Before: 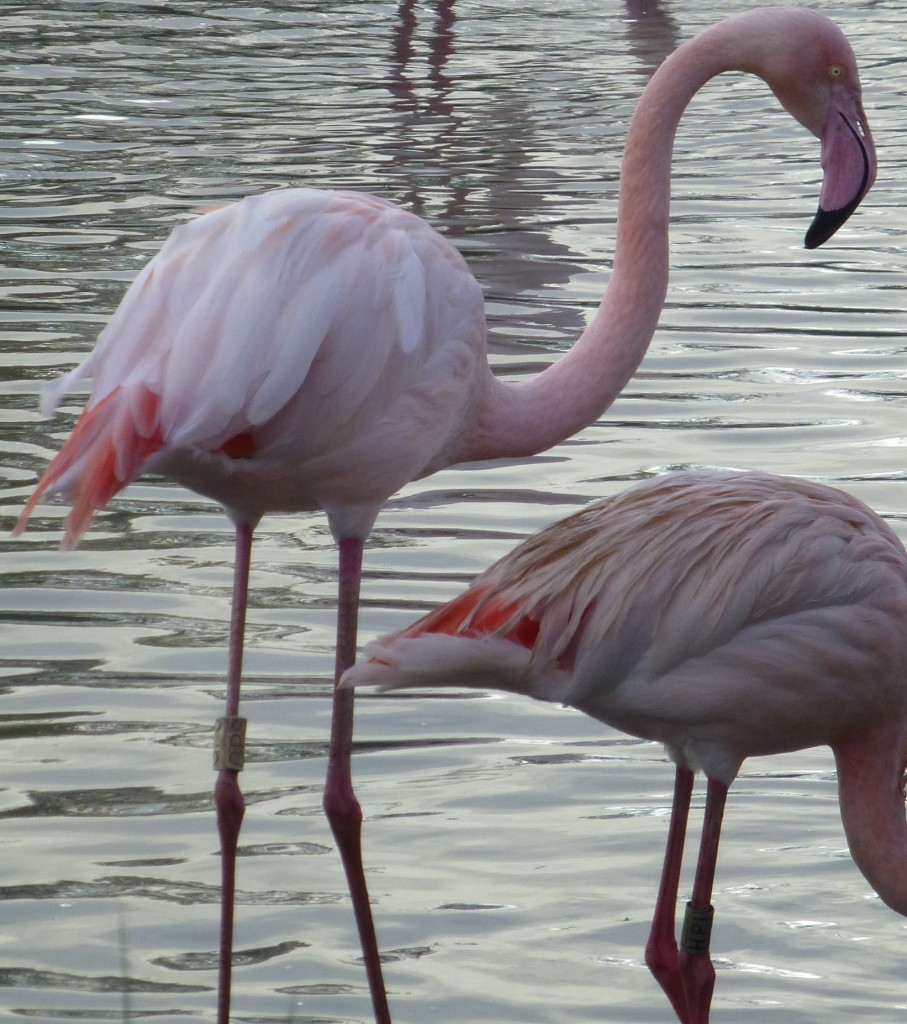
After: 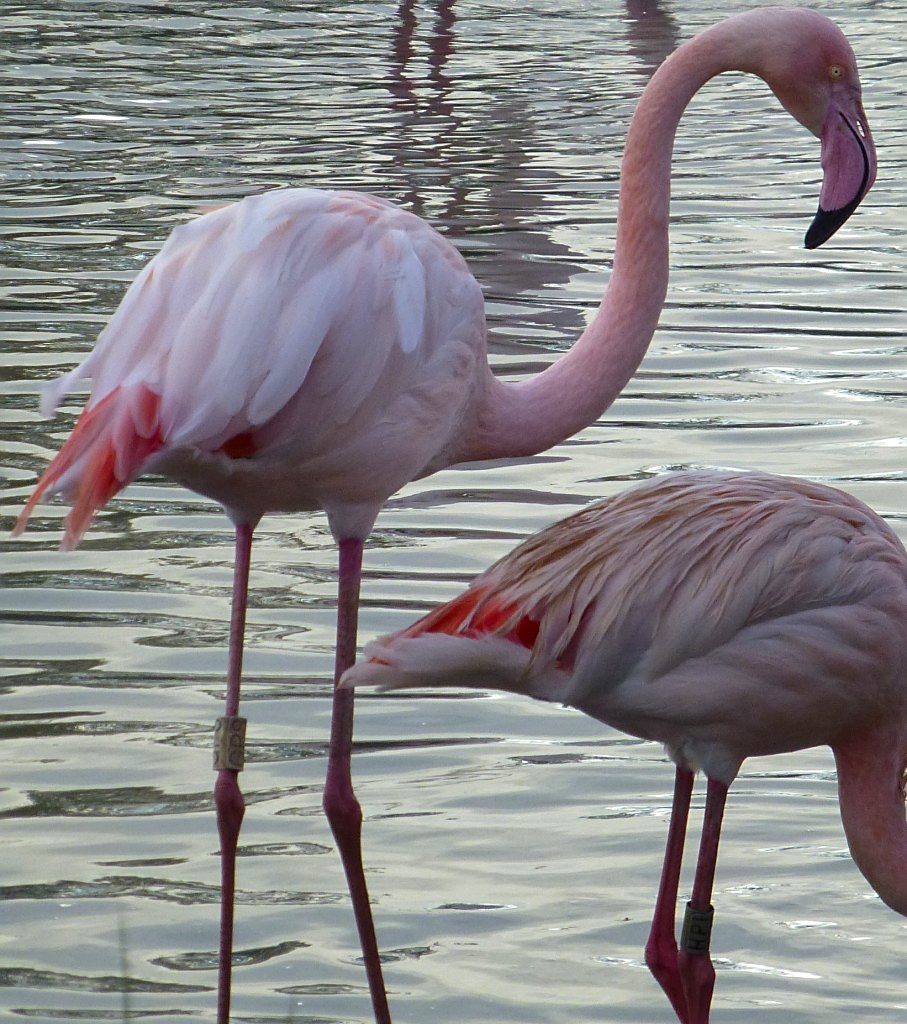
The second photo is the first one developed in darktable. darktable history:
sharpen: on, module defaults
local contrast: mode bilateral grid, contrast 20, coarseness 50, detail 120%, midtone range 0.2
color balance rgb: perceptual saturation grading › global saturation 20%, global vibrance 20%
